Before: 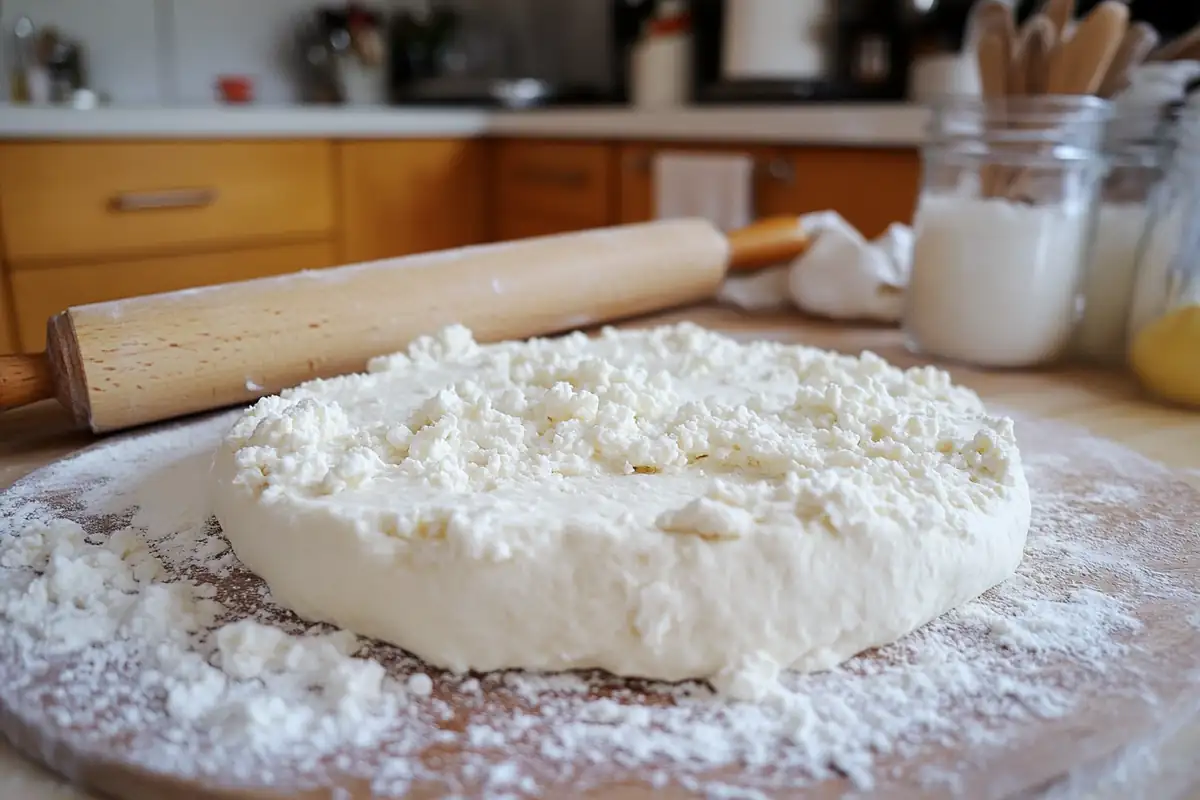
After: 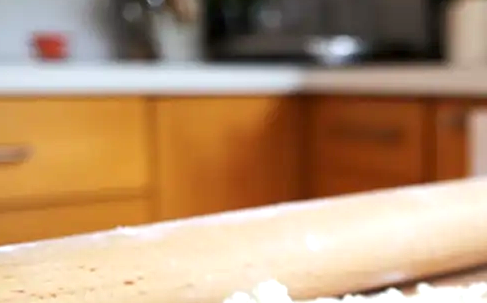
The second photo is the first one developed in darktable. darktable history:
exposure: exposure 0.943 EV, compensate highlight preservation false
crop: left 15.452%, top 5.459%, right 43.956%, bottom 56.62%
